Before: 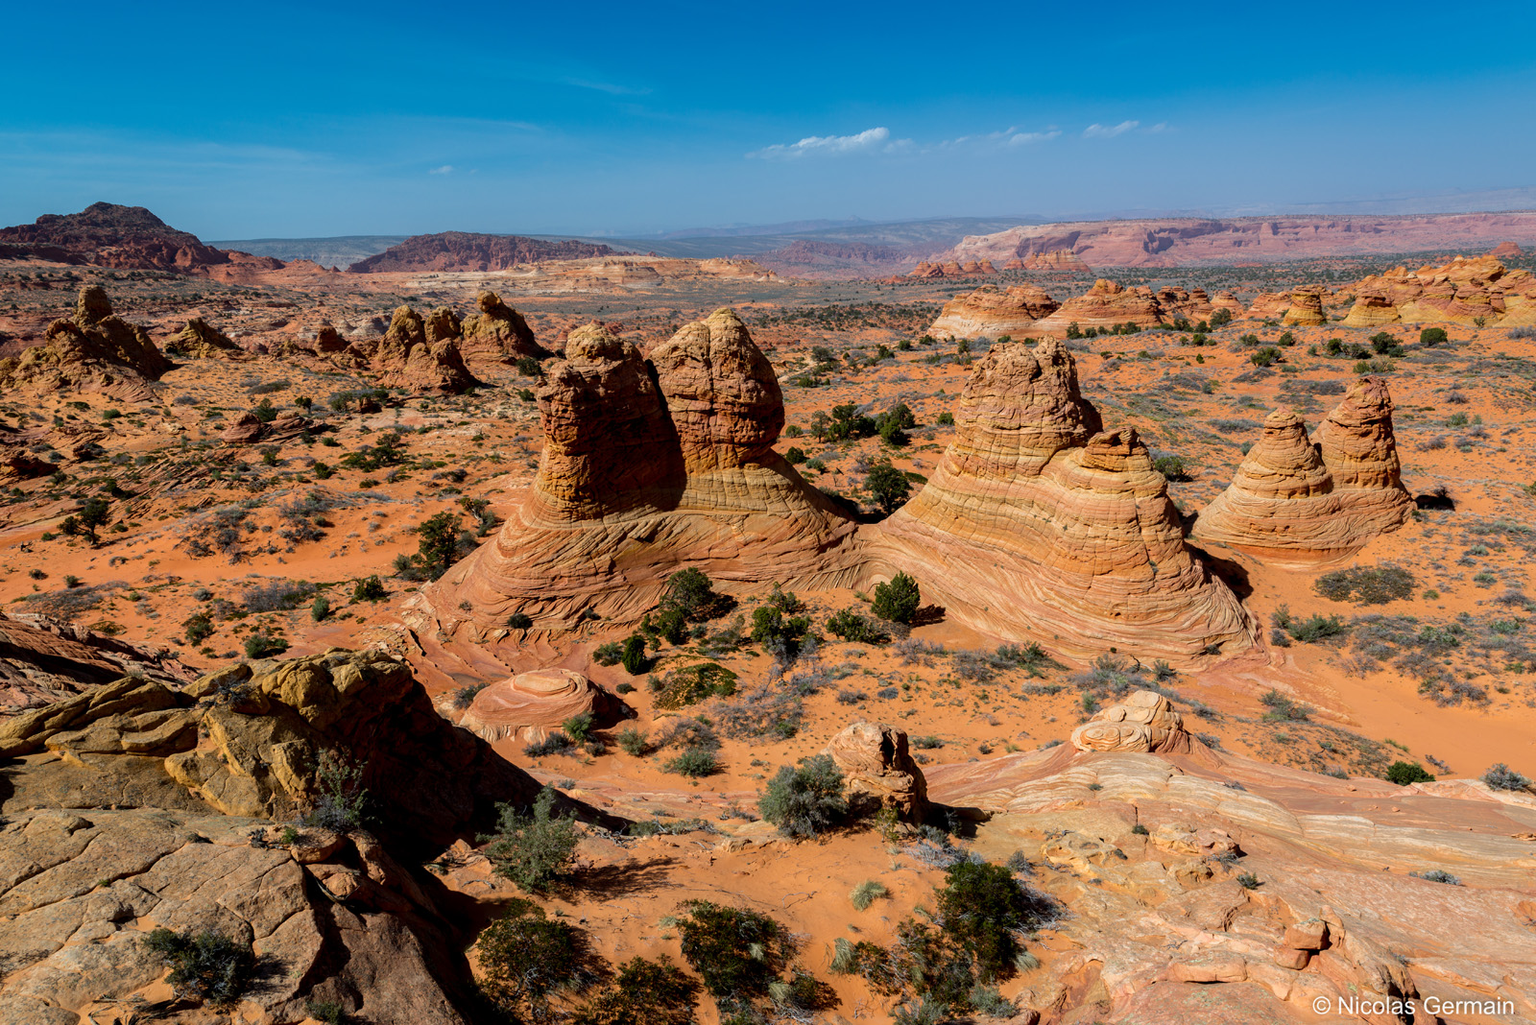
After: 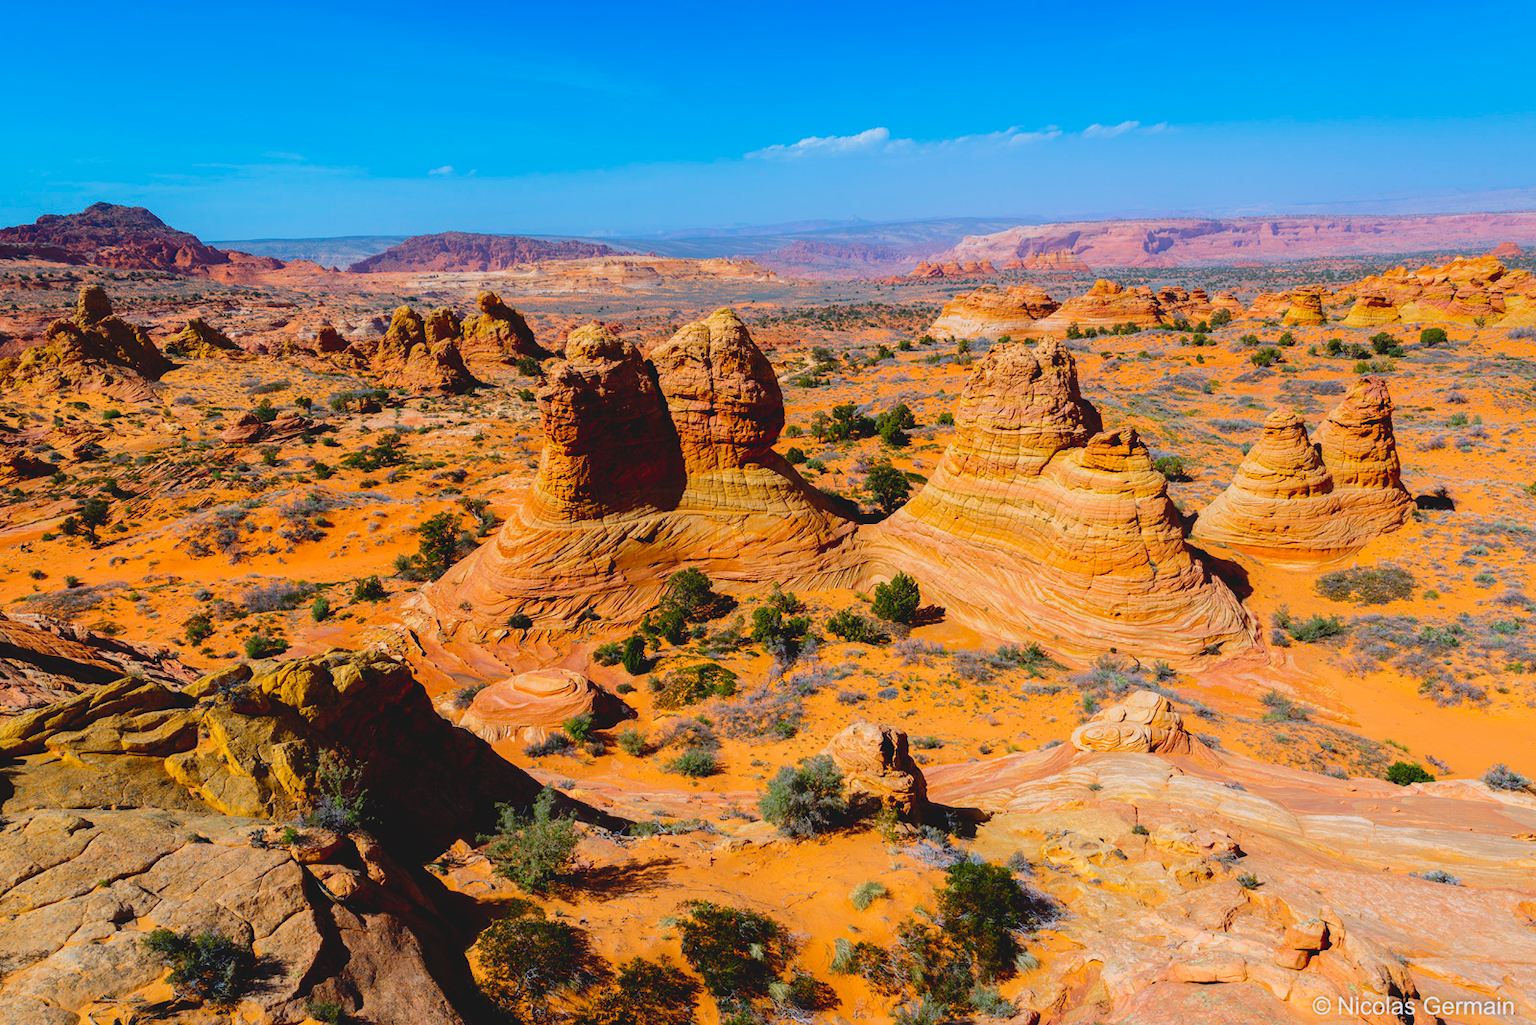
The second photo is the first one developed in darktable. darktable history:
color calibration: illuminant as shot in camera, x 0.358, y 0.373, temperature 4628.91 K
tone curve: curves: ch0 [(0, 0.011) (0.053, 0.026) (0.174, 0.115) (0.398, 0.444) (0.673, 0.775) (0.829, 0.906) (0.991, 0.981)]; ch1 [(0, 0) (0.276, 0.206) (0.409, 0.383) (0.473, 0.458) (0.492, 0.499) (0.521, 0.502) (0.546, 0.543) (0.585, 0.617) (0.659, 0.686) (0.78, 0.8) (1, 1)]; ch2 [(0, 0) (0.438, 0.449) (0.473, 0.469) (0.503, 0.5) (0.523, 0.538) (0.562, 0.598) (0.612, 0.635) (0.695, 0.713) (1, 1)], preserve colors none
contrast brightness saturation: contrast -0.277
color balance rgb: linear chroma grading › global chroma 19.357%, perceptual saturation grading › global saturation 0.741%, global vibrance 20%
